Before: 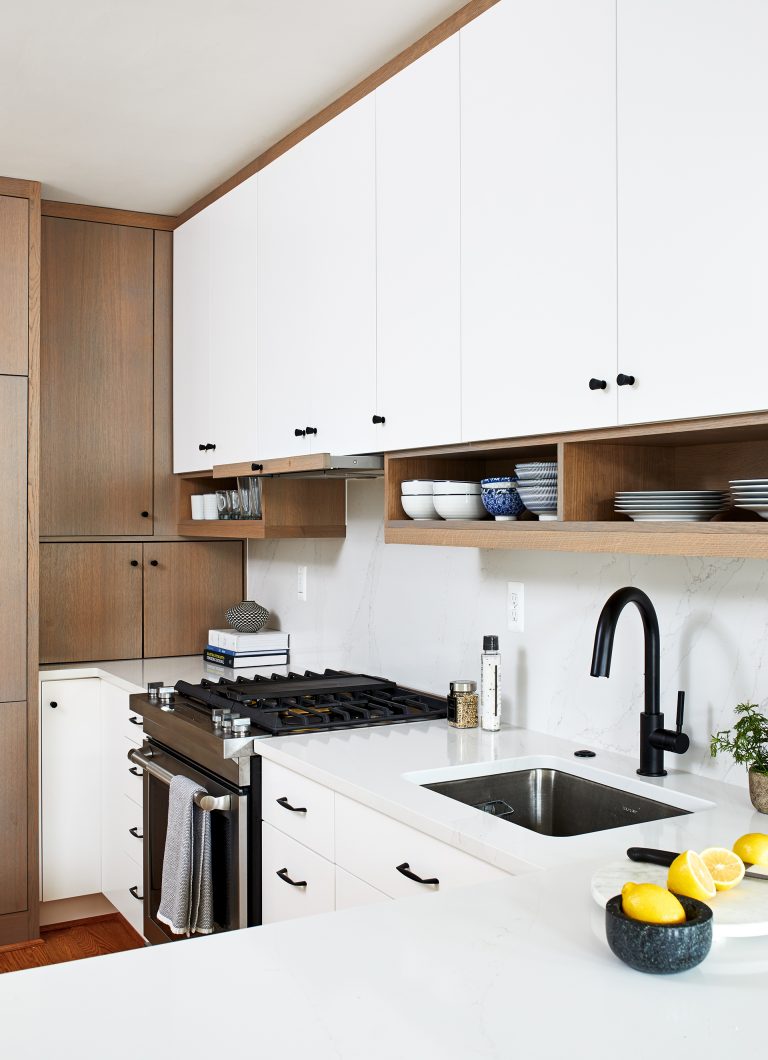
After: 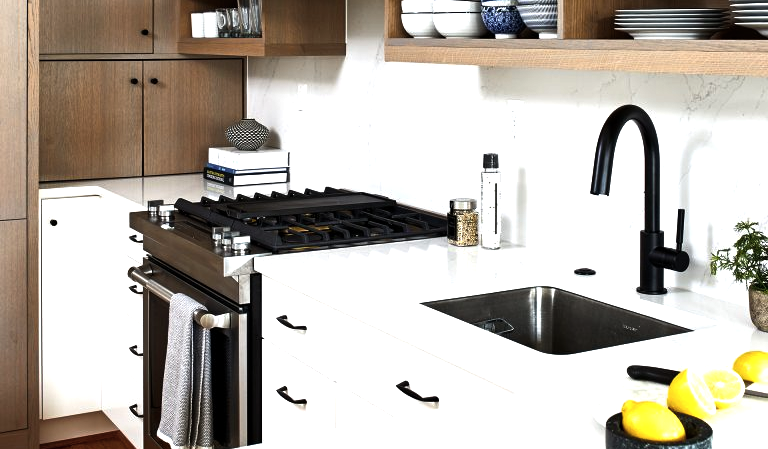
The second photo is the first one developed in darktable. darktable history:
color correction: highlights b* 0.039, saturation 0.783
color balance rgb: power › luminance -3.983%, power › hue 141.52°, perceptual saturation grading › global saturation 19.731%, perceptual brilliance grading › global brilliance 20.33%, perceptual brilliance grading › shadows -39.568%, global vibrance 10.785%
crop: top 45.508%, bottom 12.116%
